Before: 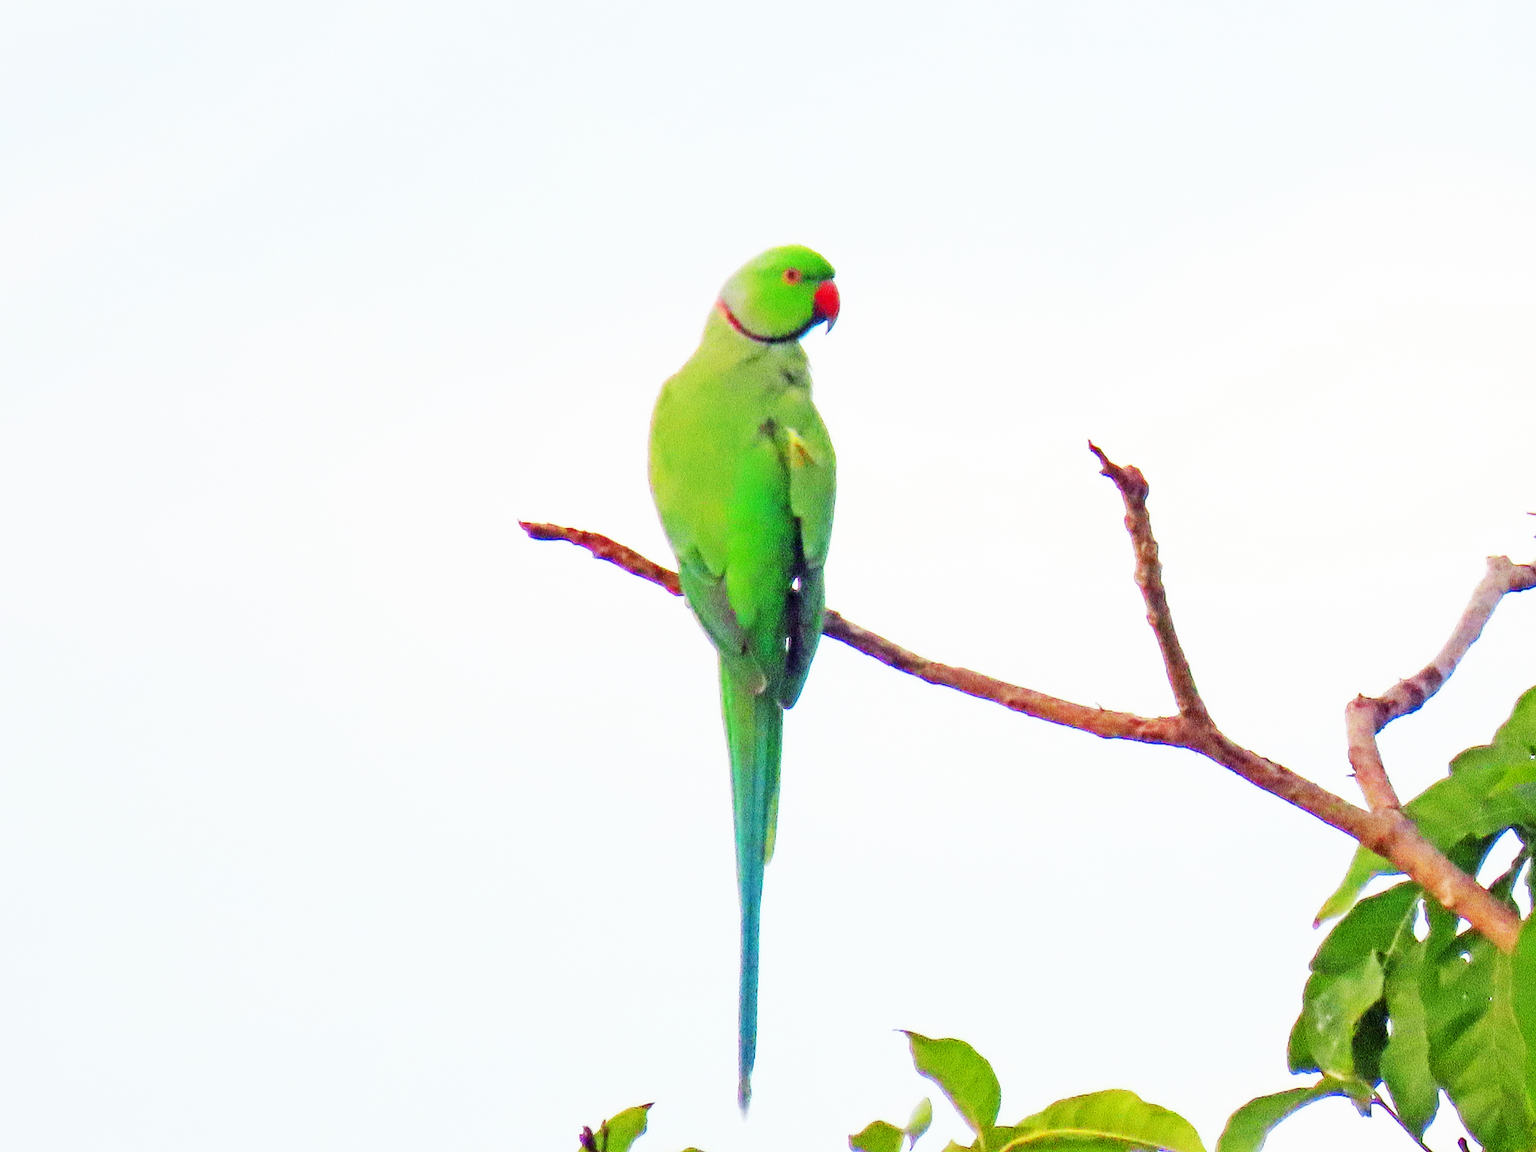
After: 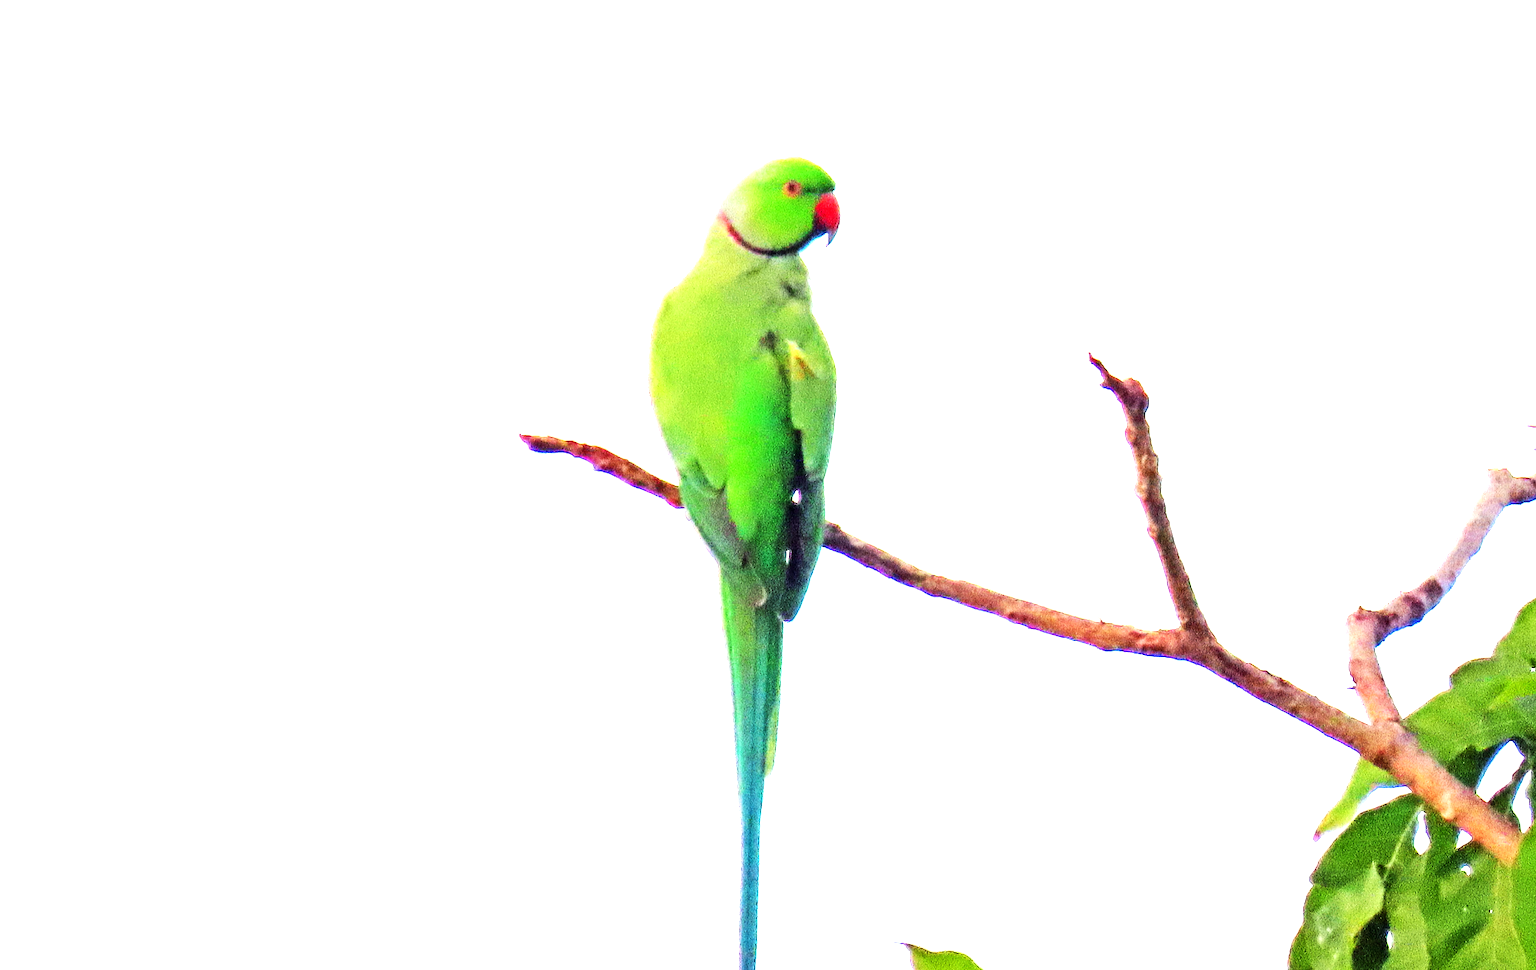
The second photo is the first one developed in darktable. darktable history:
tone equalizer: -8 EV -0.75 EV, -7 EV -0.7 EV, -6 EV -0.6 EV, -5 EV -0.4 EV, -3 EV 0.4 EV, -2 EV 0.6 EV, -1 EV 0.7 EV, +0 EV 0.75 EV, edges refinement/feathering 500, mask exposure compensation -1.57 EV, preserve details no
crop: top 7.625%, bottom 8.027%
